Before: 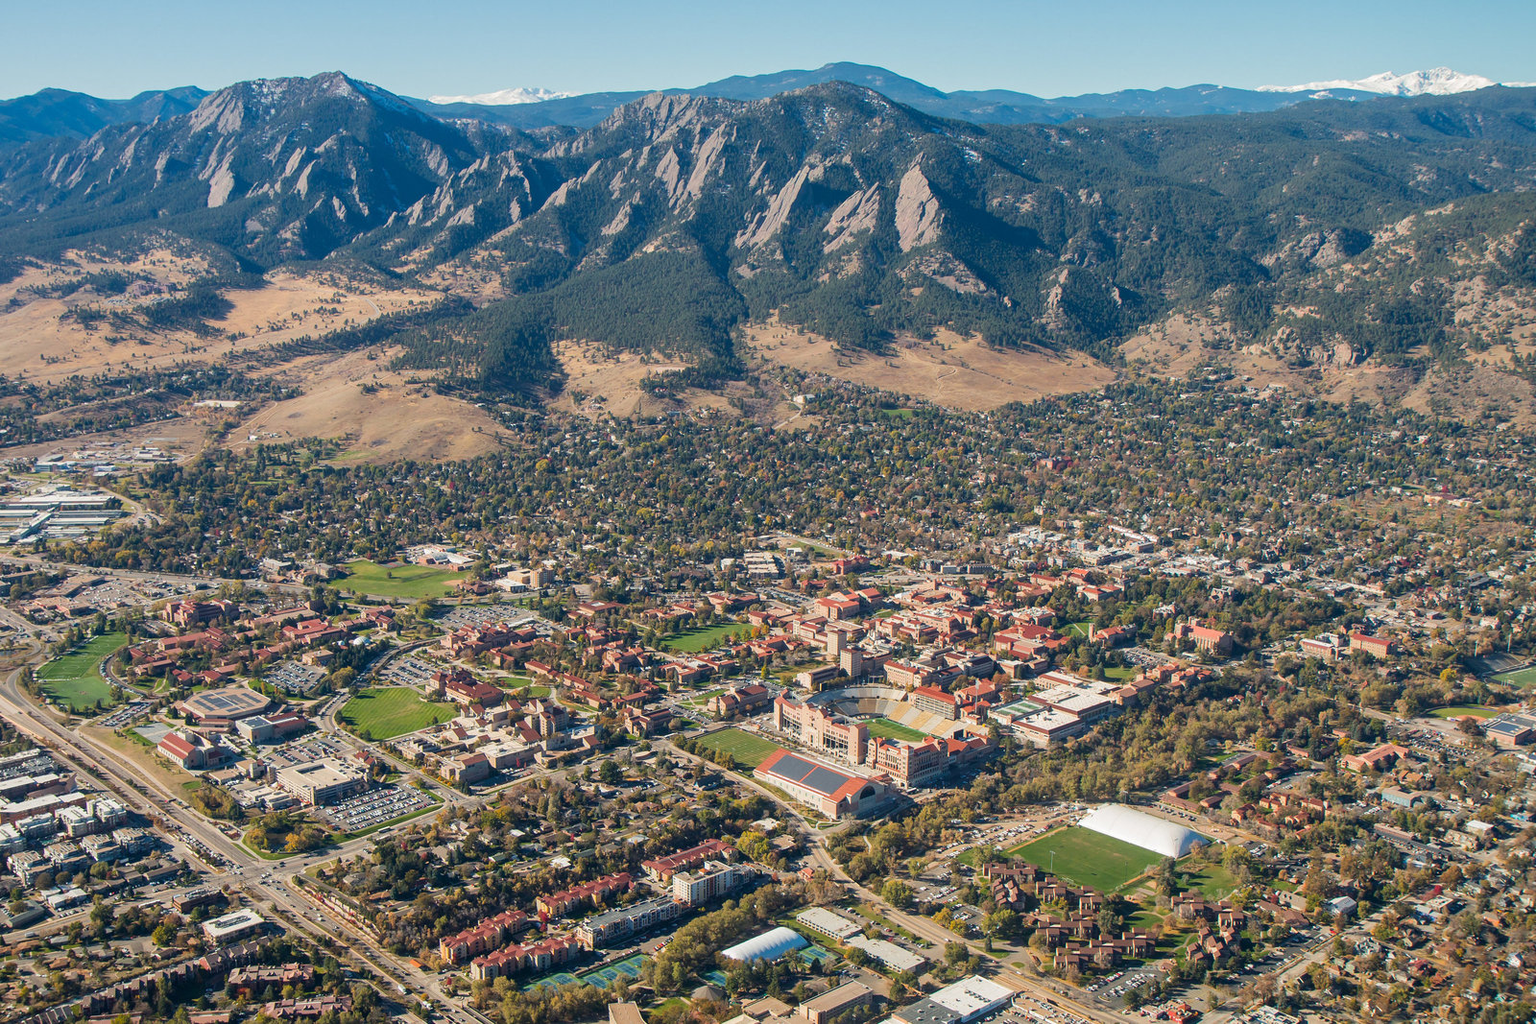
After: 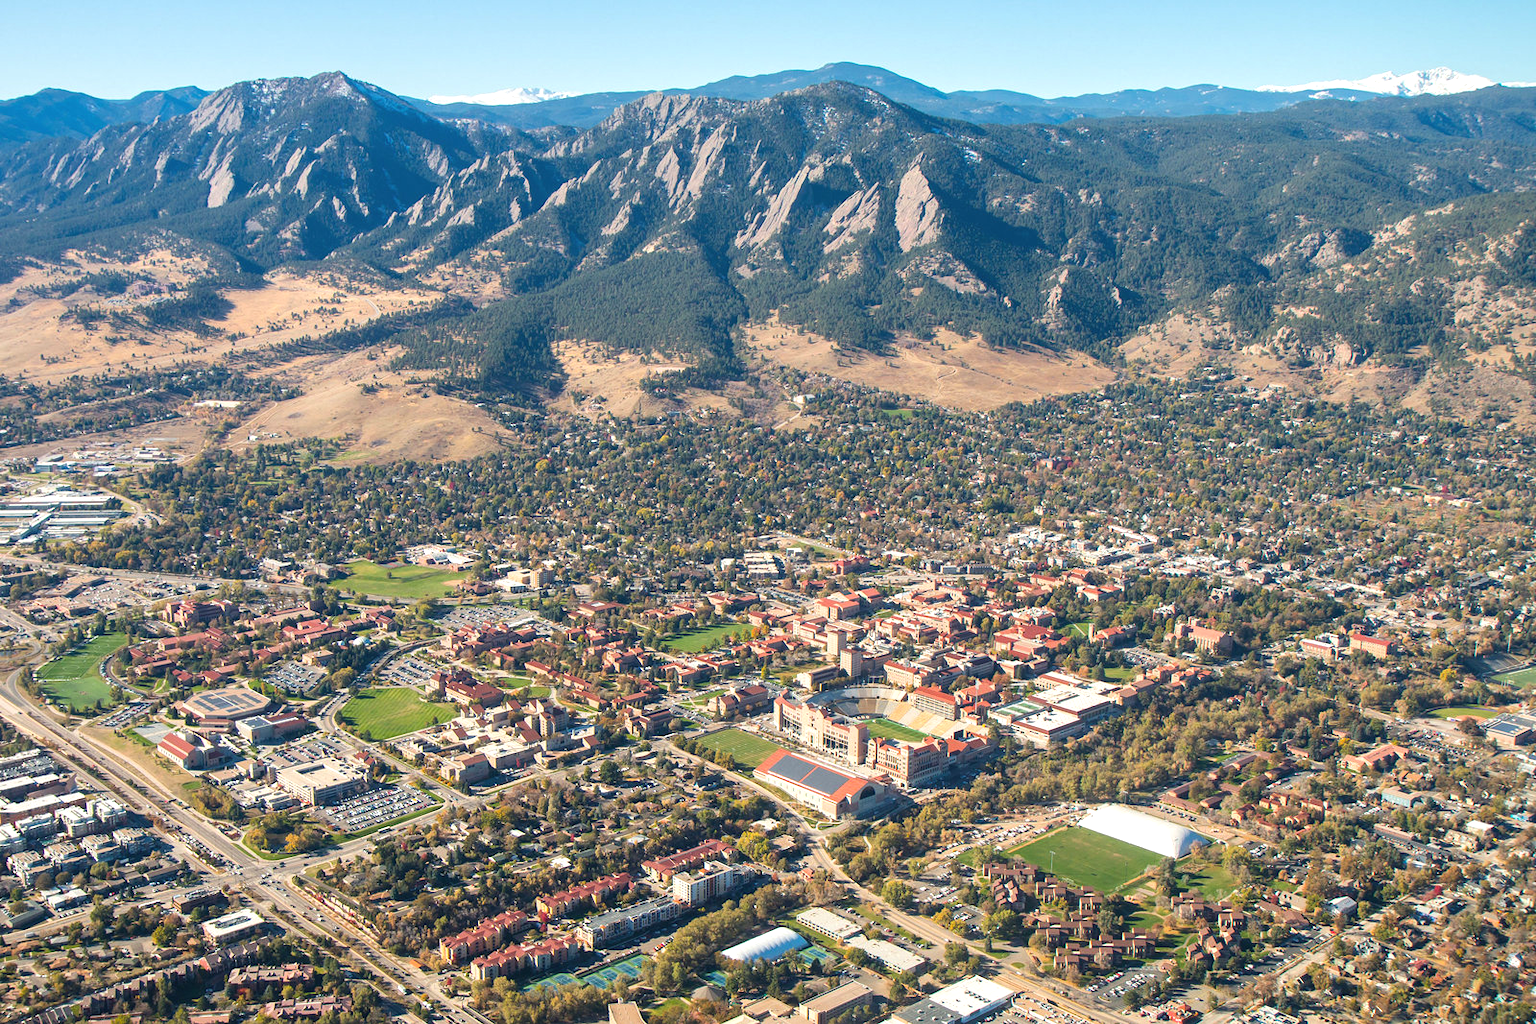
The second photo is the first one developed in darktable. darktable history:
exposure: black level correction -0.002, exposure 0.528 EV, compensate highlight preservation false
